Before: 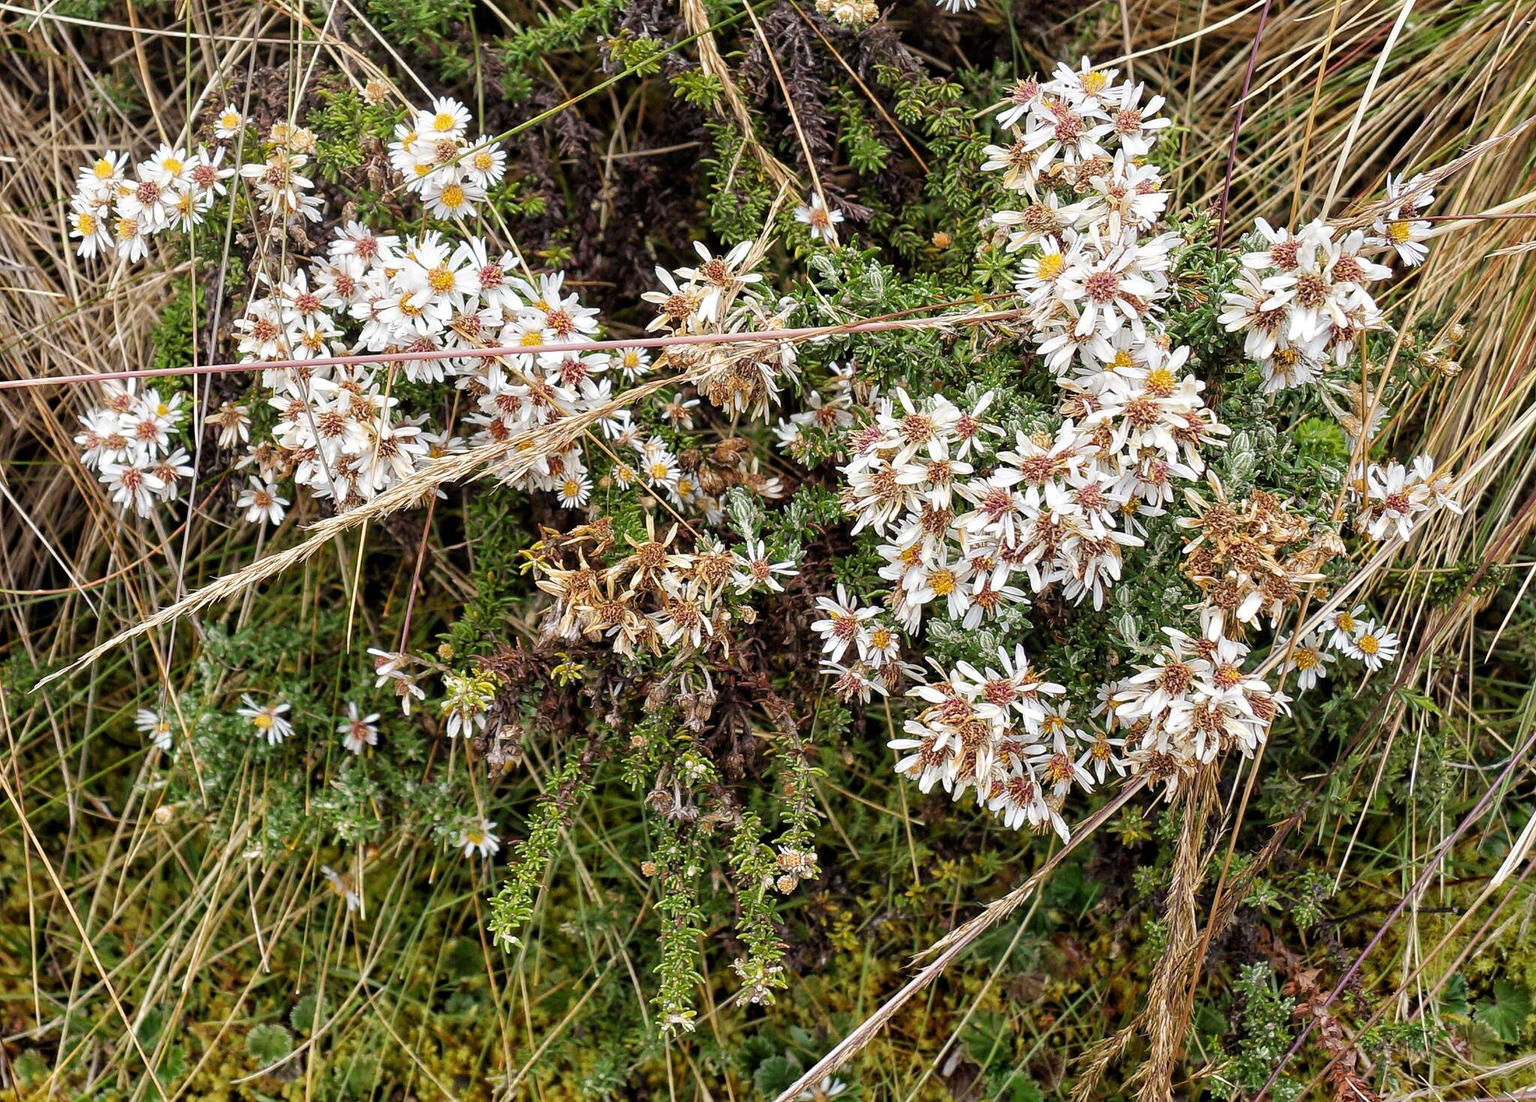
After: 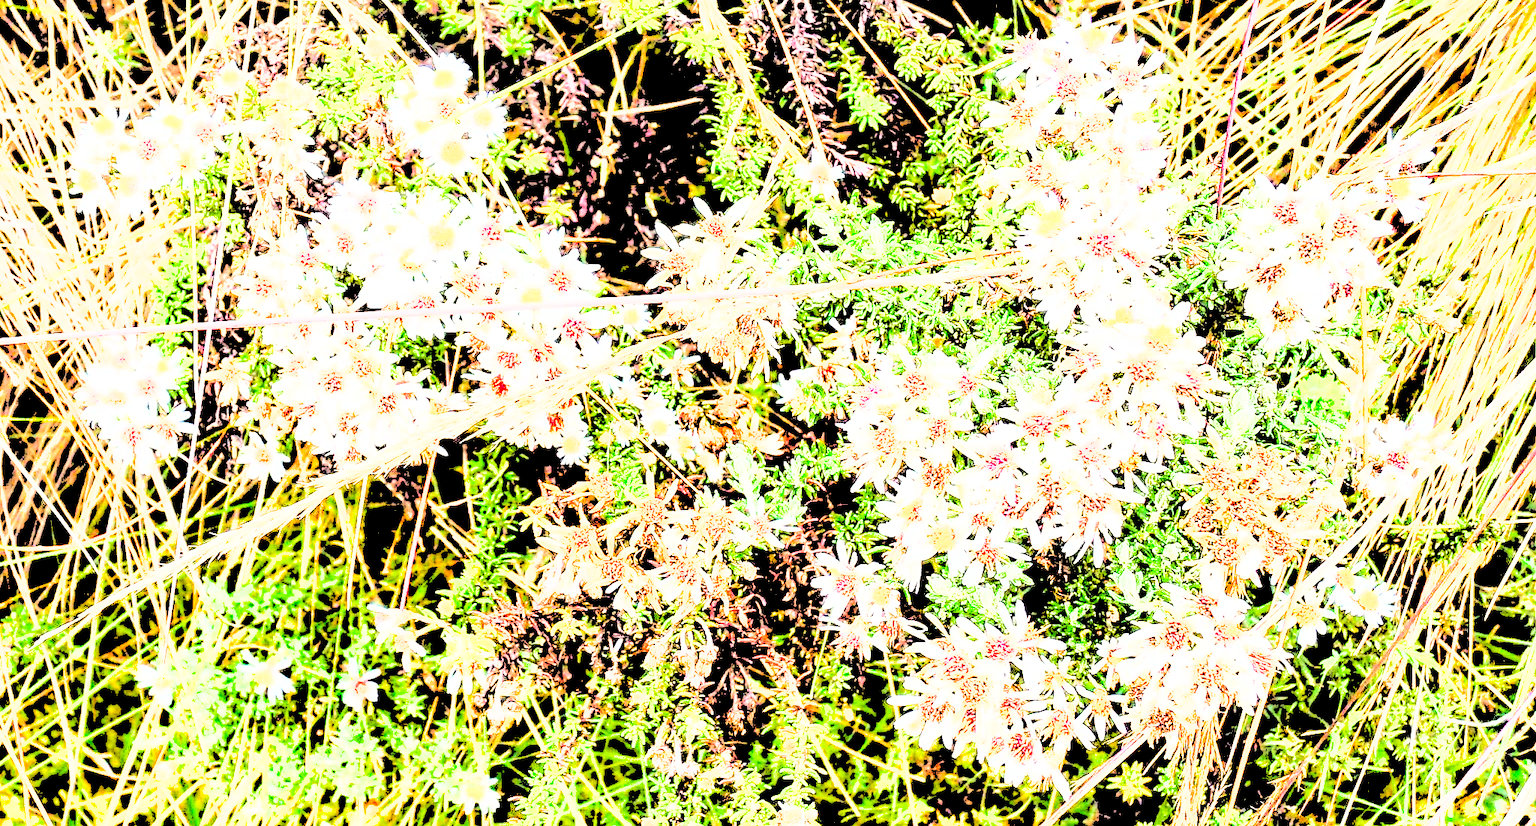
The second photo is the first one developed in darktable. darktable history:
exposure: exposure 0.774 EV, compensate highlight preservation false
shadows and highlights: on, module defaults
crop: top 3.986%, bottom 20.978%
levels: gray 50.84%, levels [0.246, 0.256, 0.506]
